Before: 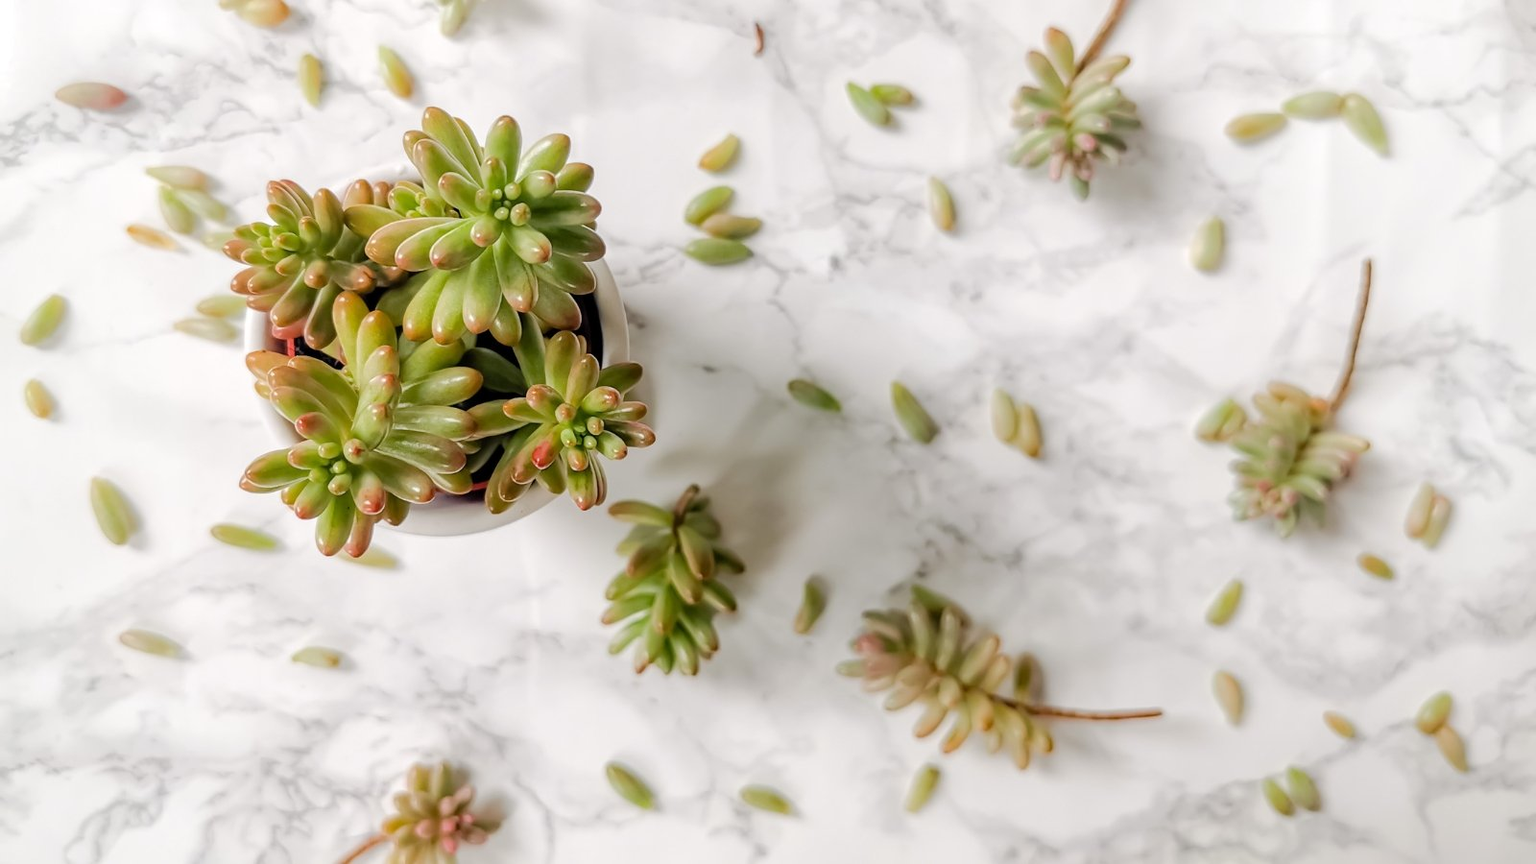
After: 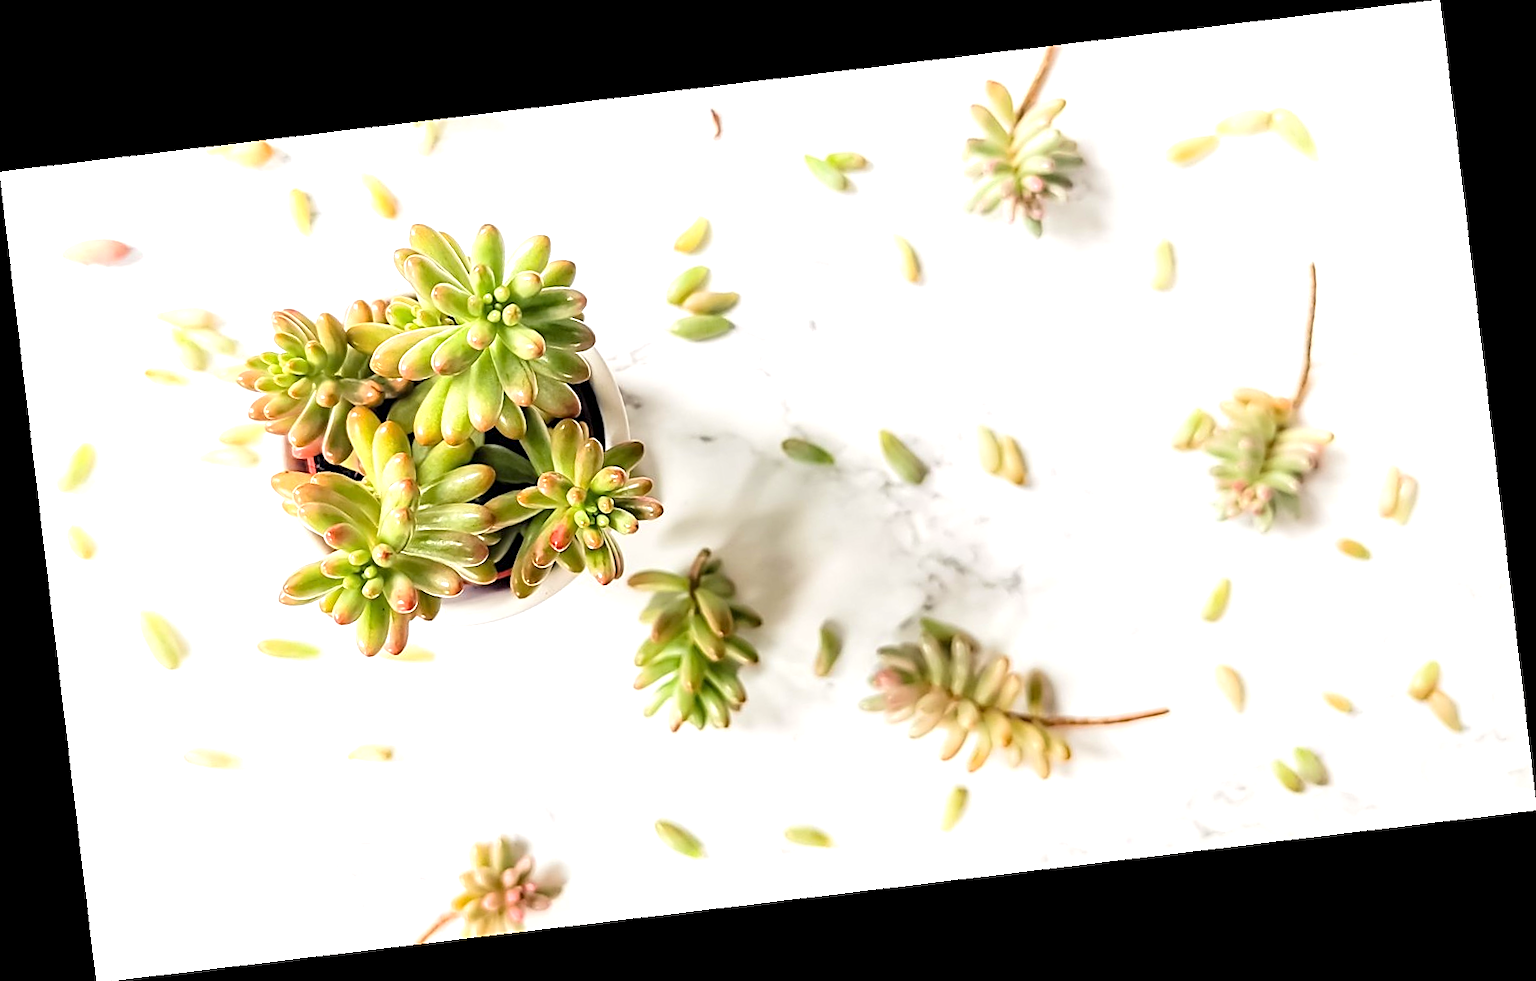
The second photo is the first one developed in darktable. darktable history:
exposure: exposure 1 EV, compensate highlight preservation false
sharpen: on, module defaults
rotate and perspective: rotation -6.83°, automatic cropping off
